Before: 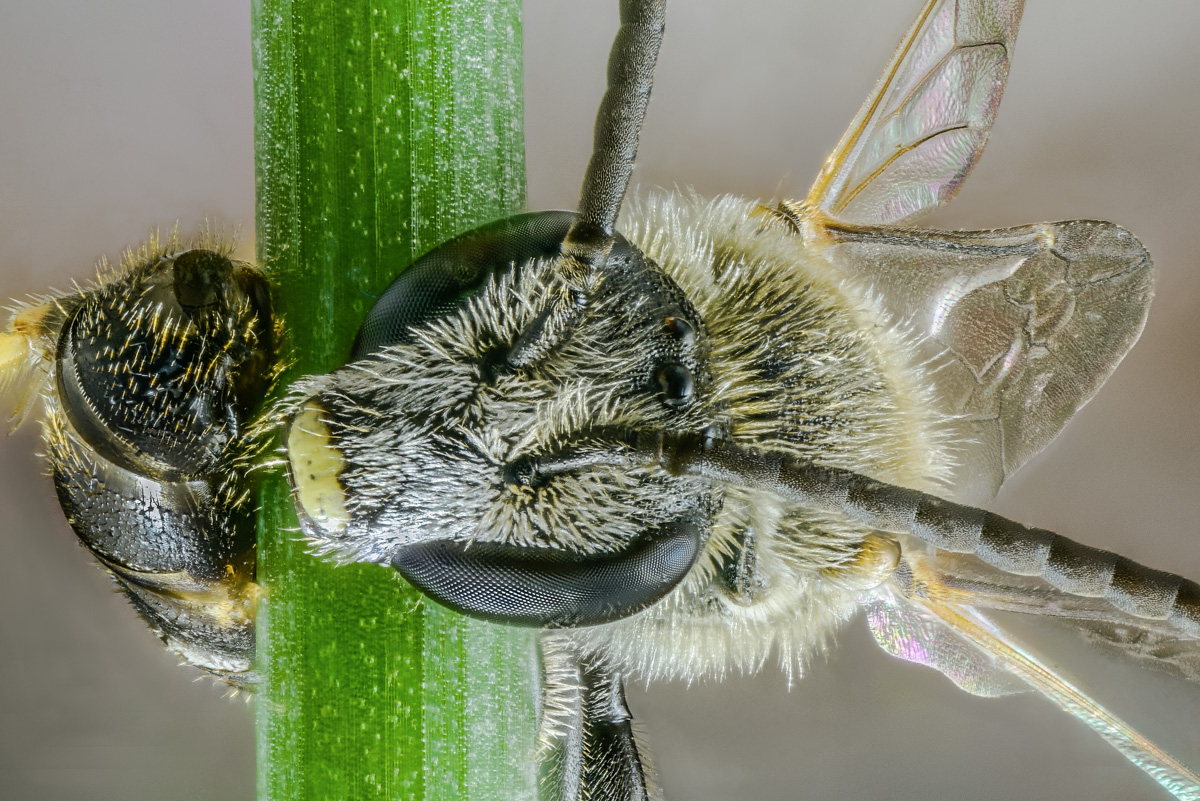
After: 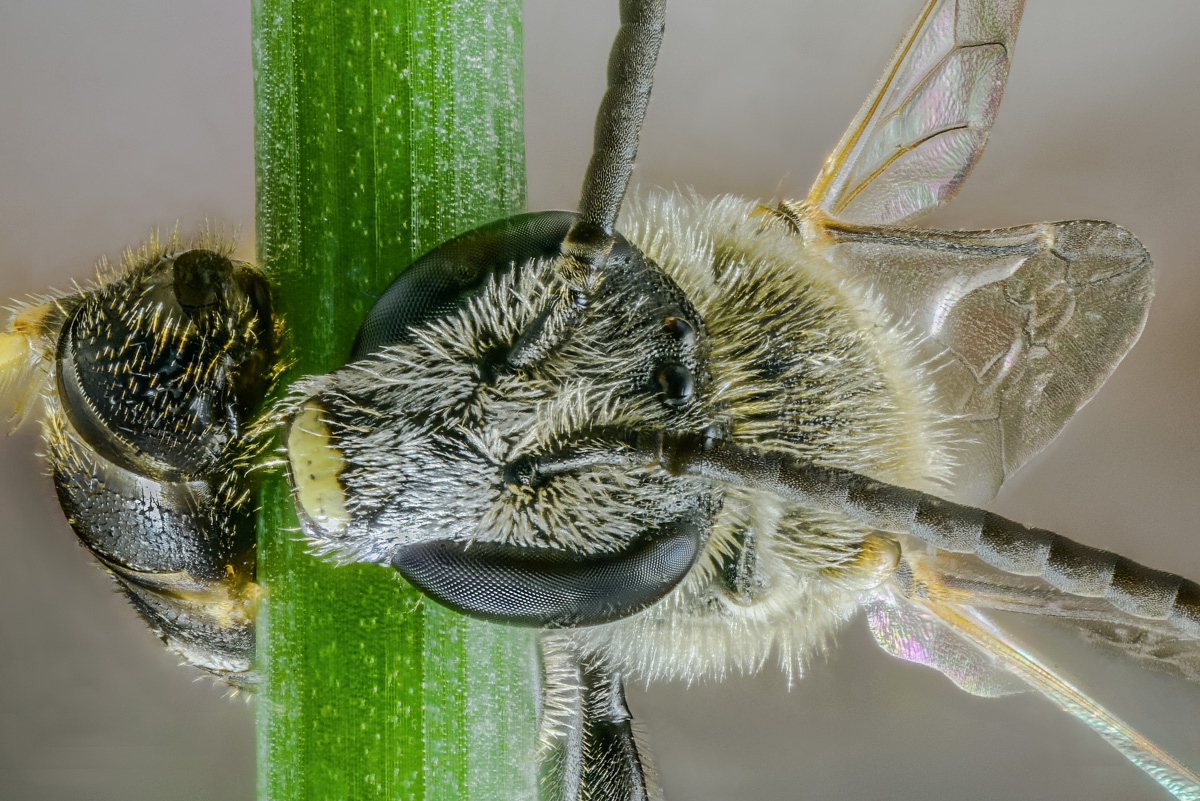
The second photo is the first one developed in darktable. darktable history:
shadows and highlights: shadows -20.41, white point adjustment -1.98, highlights -34.76
